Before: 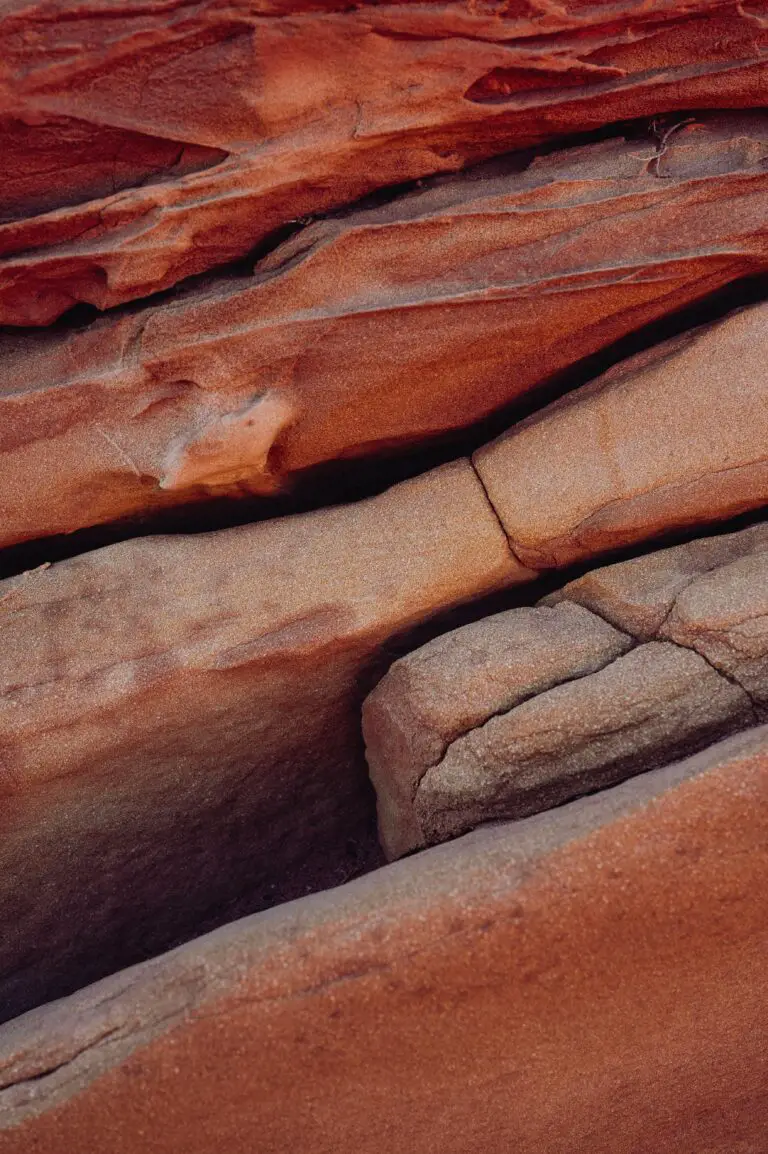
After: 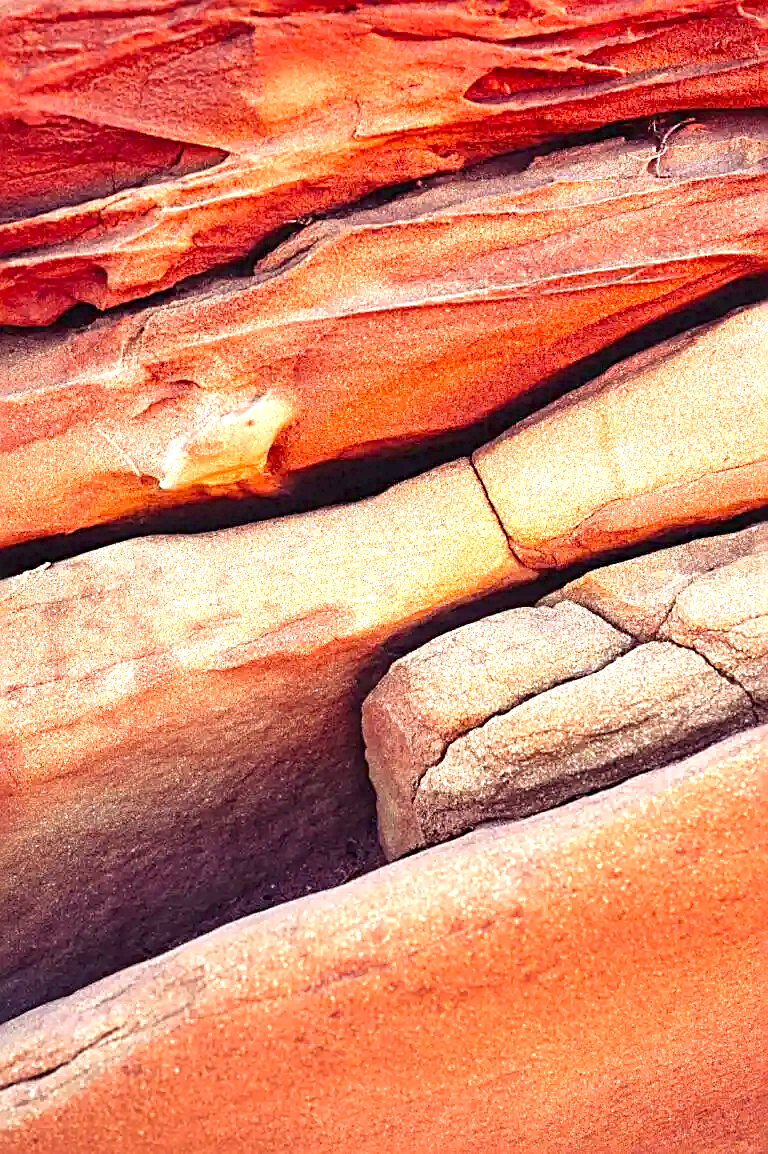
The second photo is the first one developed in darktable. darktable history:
sharpen: radius 2.817, amount 0.715
color calibration: output colorfulness [0, 0.315, 0, 0], x 0.341, y 0.355, temperature 5166 K
exposure: black level correction 0.001, exposure 2 EV, compensate highlight preservation false
